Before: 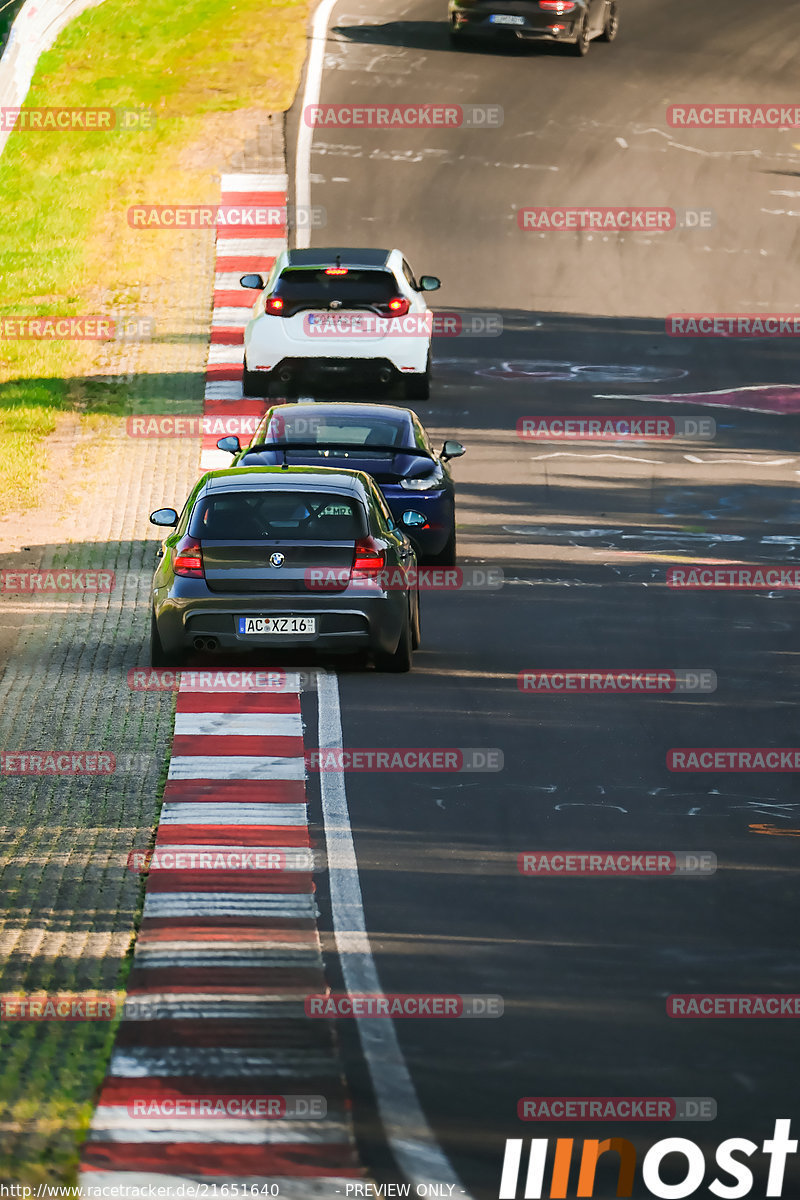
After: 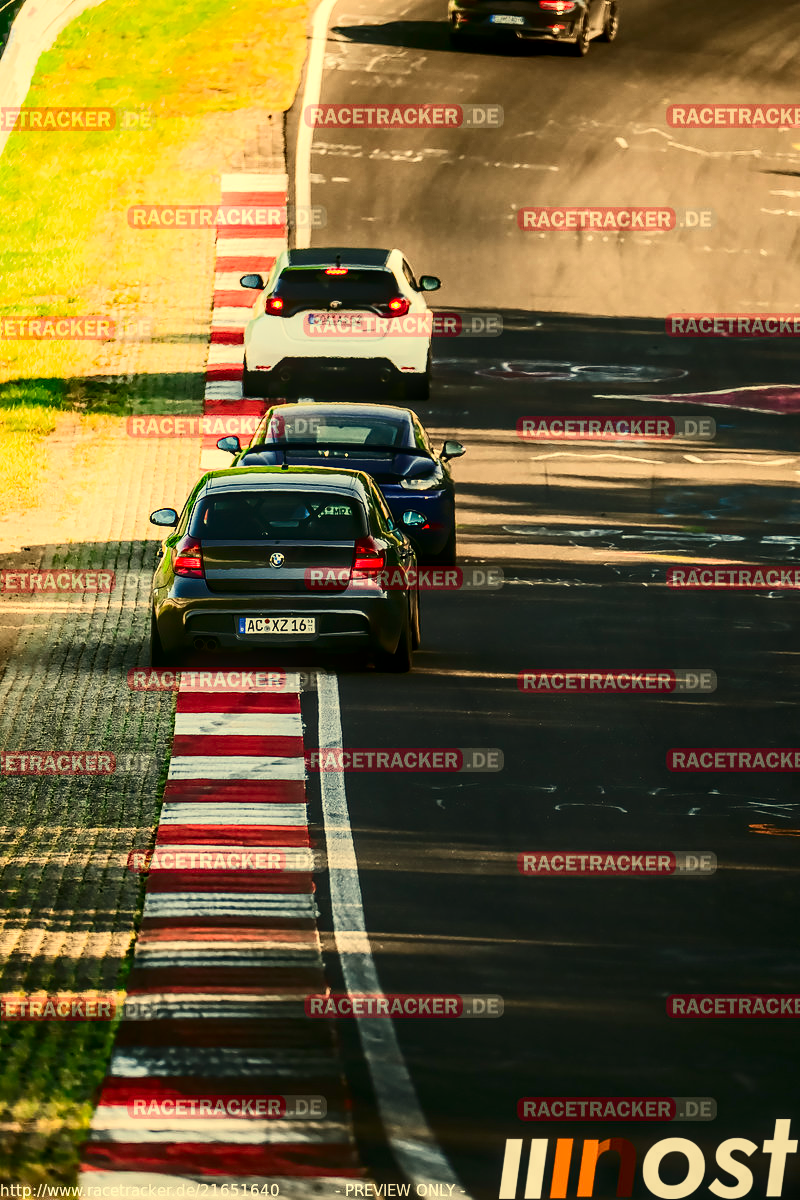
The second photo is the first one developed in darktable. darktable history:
local contrast: on, module defaults
exposure: compensate highlight preservation false
white balance: red 1.08, blue 0.791
contrast brightness saturation: contrast 0.32, brightness -0.08, saturation 0.17
